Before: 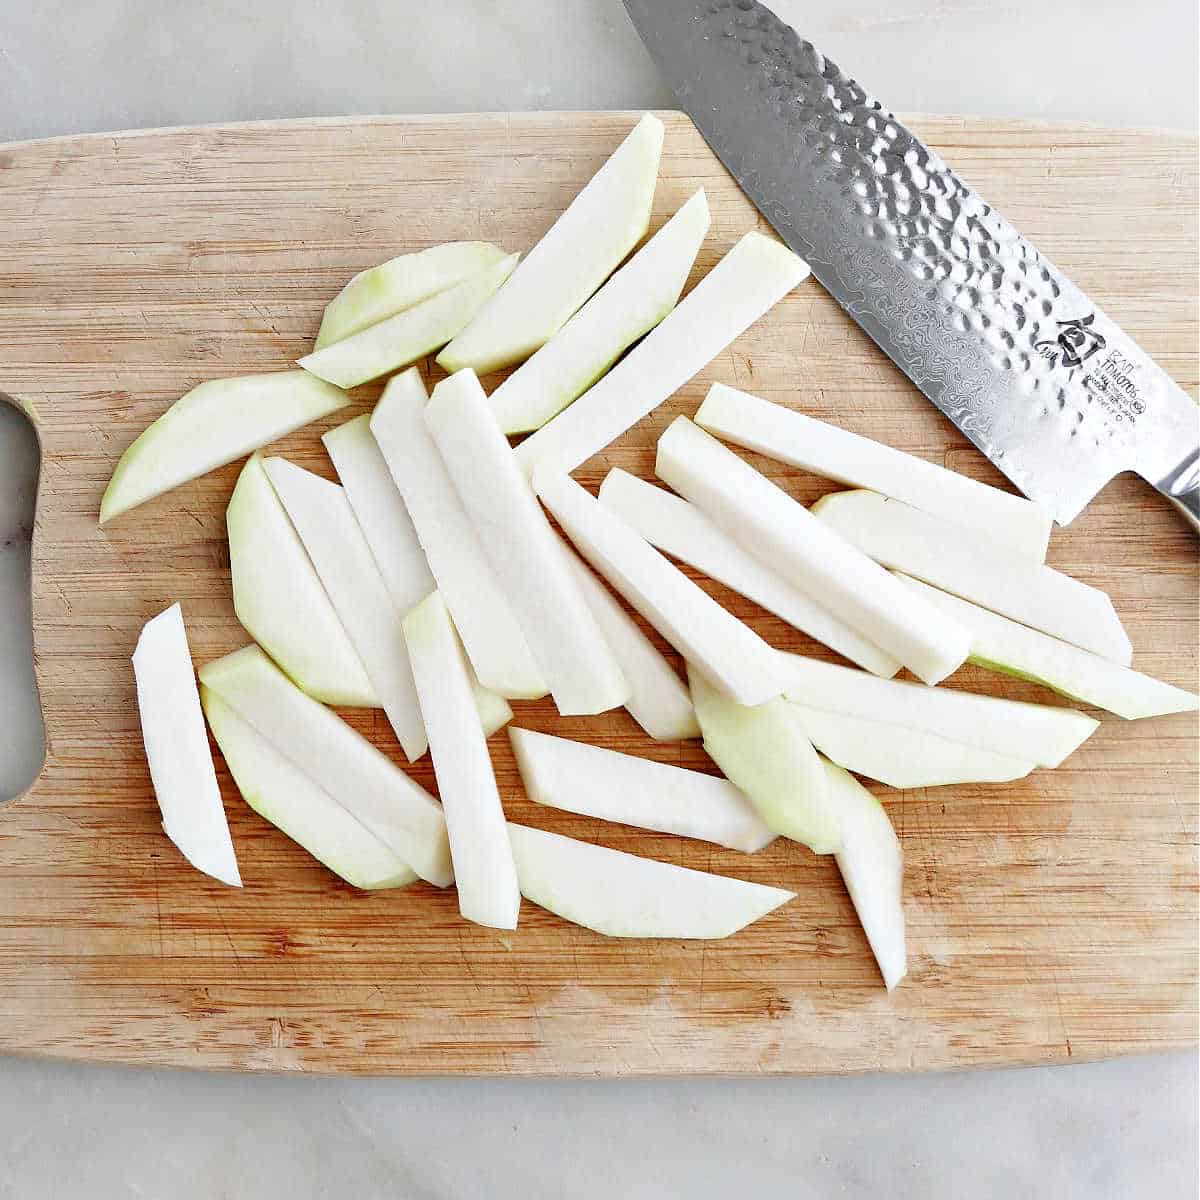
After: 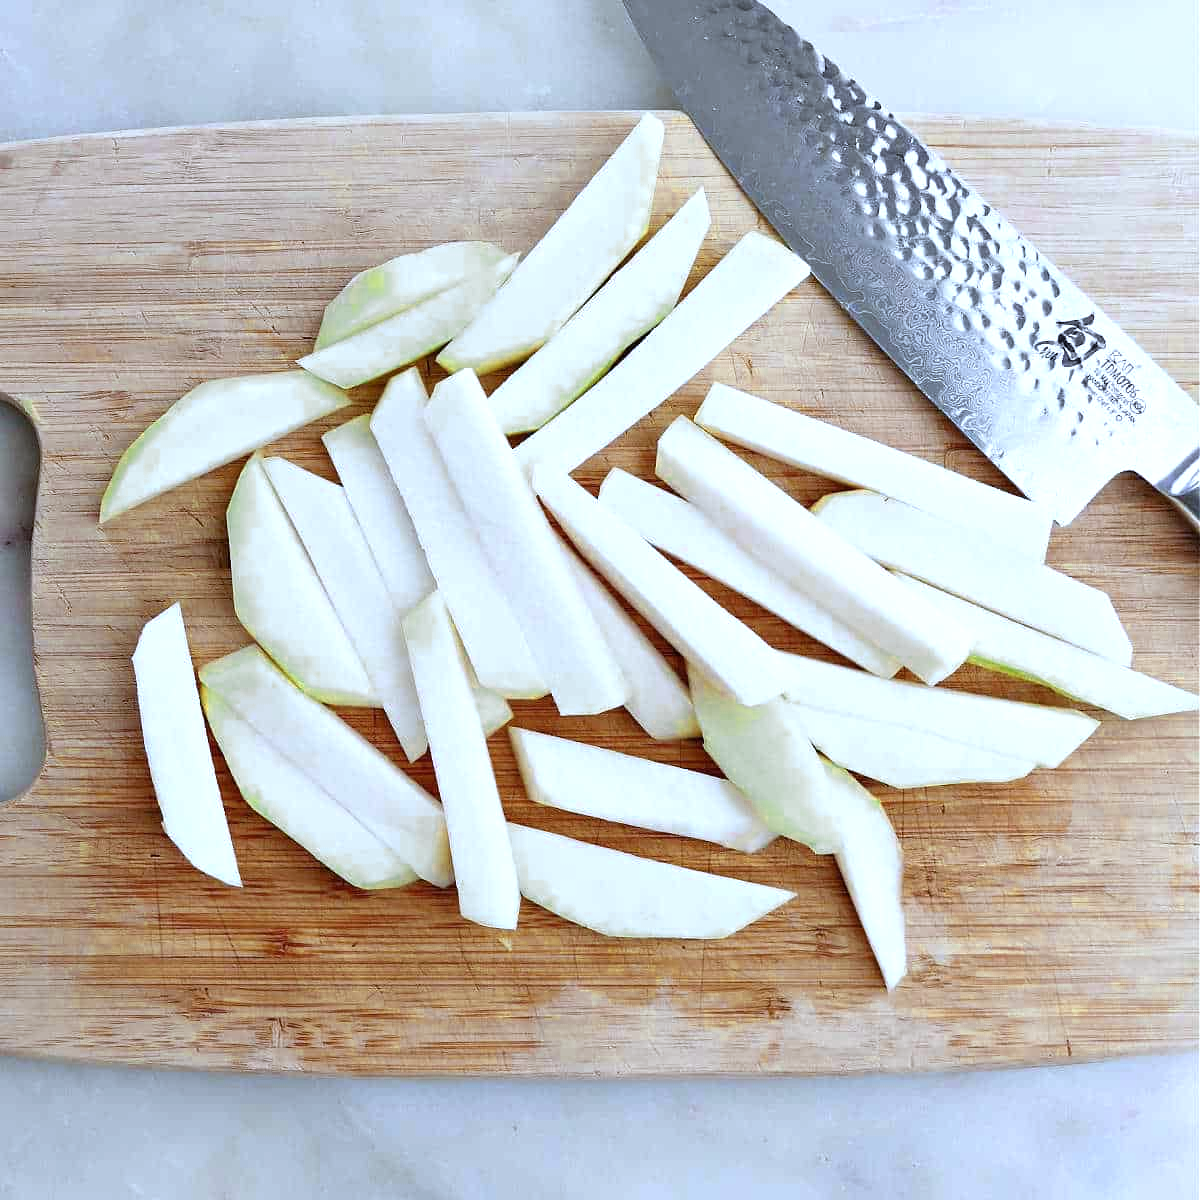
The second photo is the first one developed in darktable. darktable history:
color zones: curves: ch0 [(0, 0.485) (0.178, 0.476) (0.261, 0.623) (0.411, 0.403) (0.708, 0.603) (0.934, 0.412)]; ch1 [(0.003, 0.485) (0.149, 0.496) (0.229, 0.584) (0.326, 0.551) (0.484, 0.262) (0.757, 0.643)]
base curve: curves: ch0 [(0, 0) (0.303, 0.277) (1, 1)], preserve colors none
color calibration: gray › normalize channels true, x 0.37, y 0.382, temperature 4311.68 K, gamut compression 0.015
